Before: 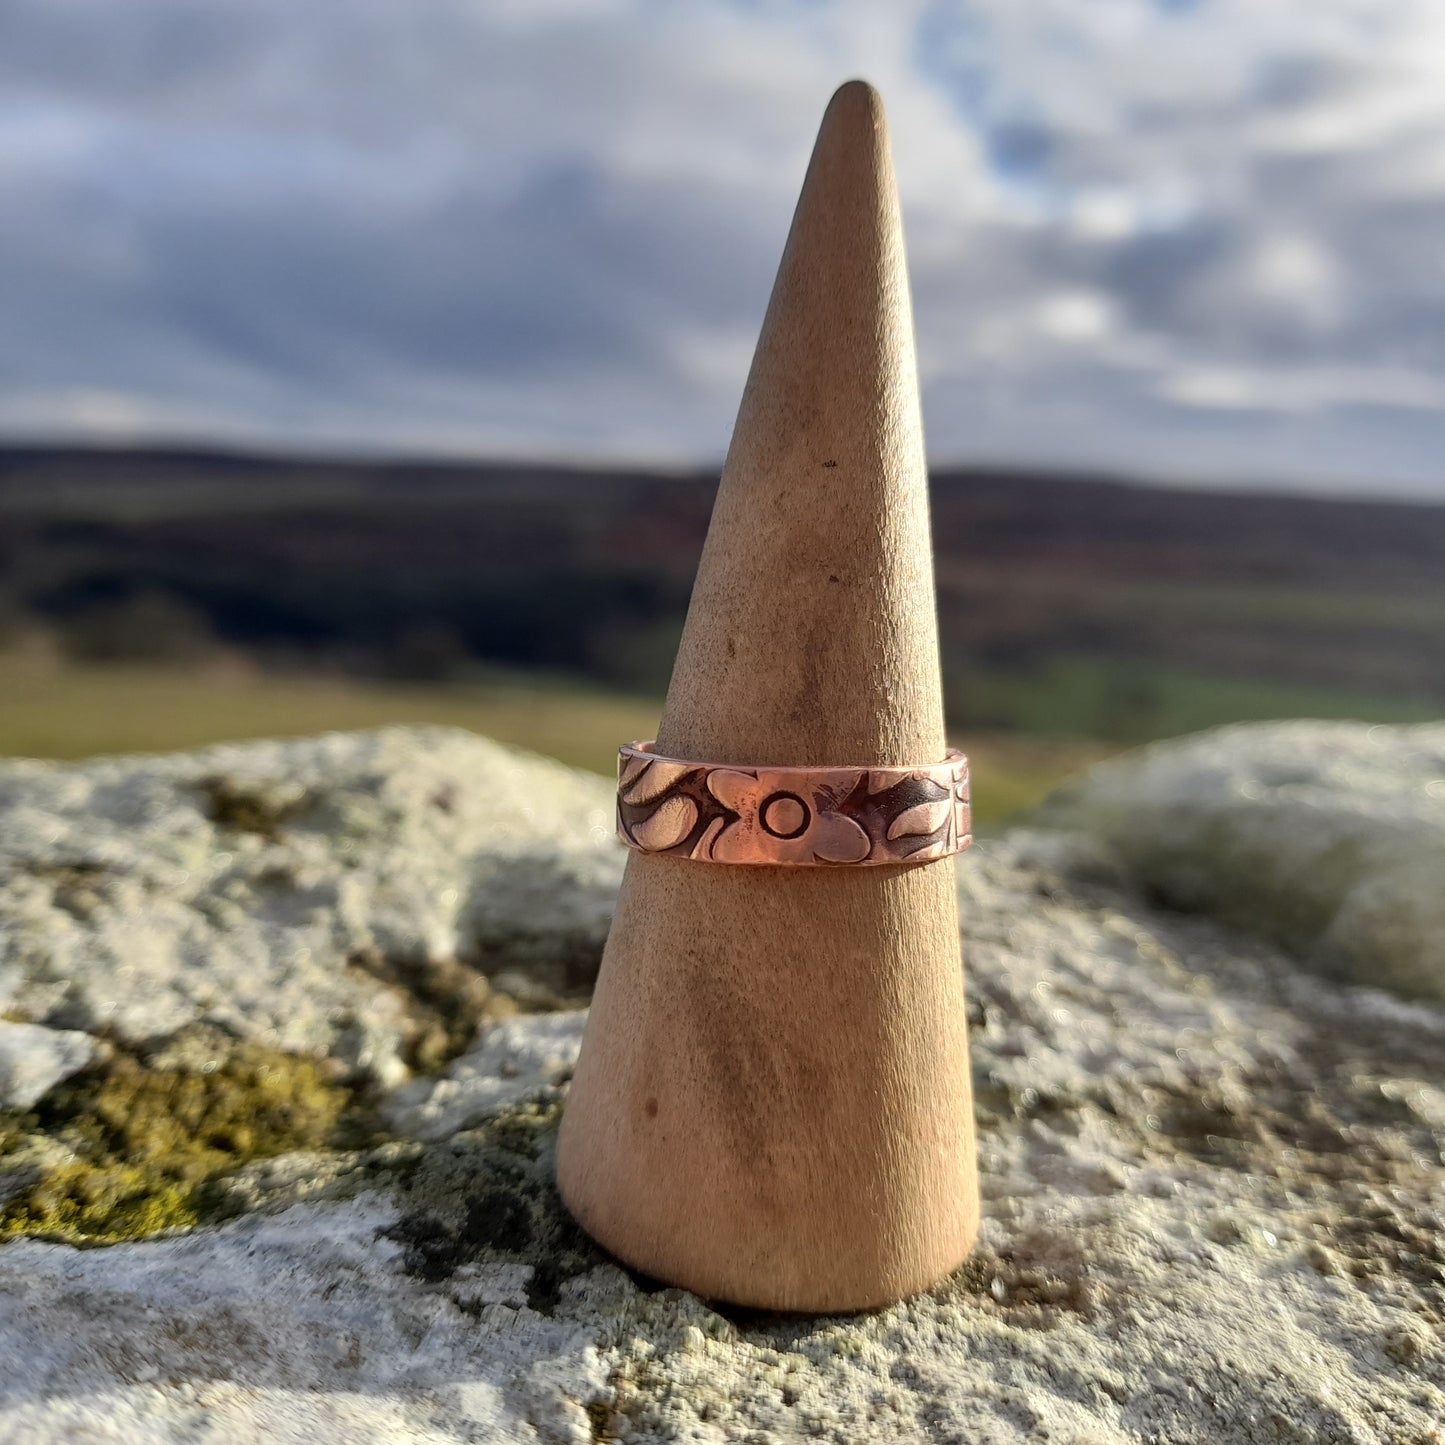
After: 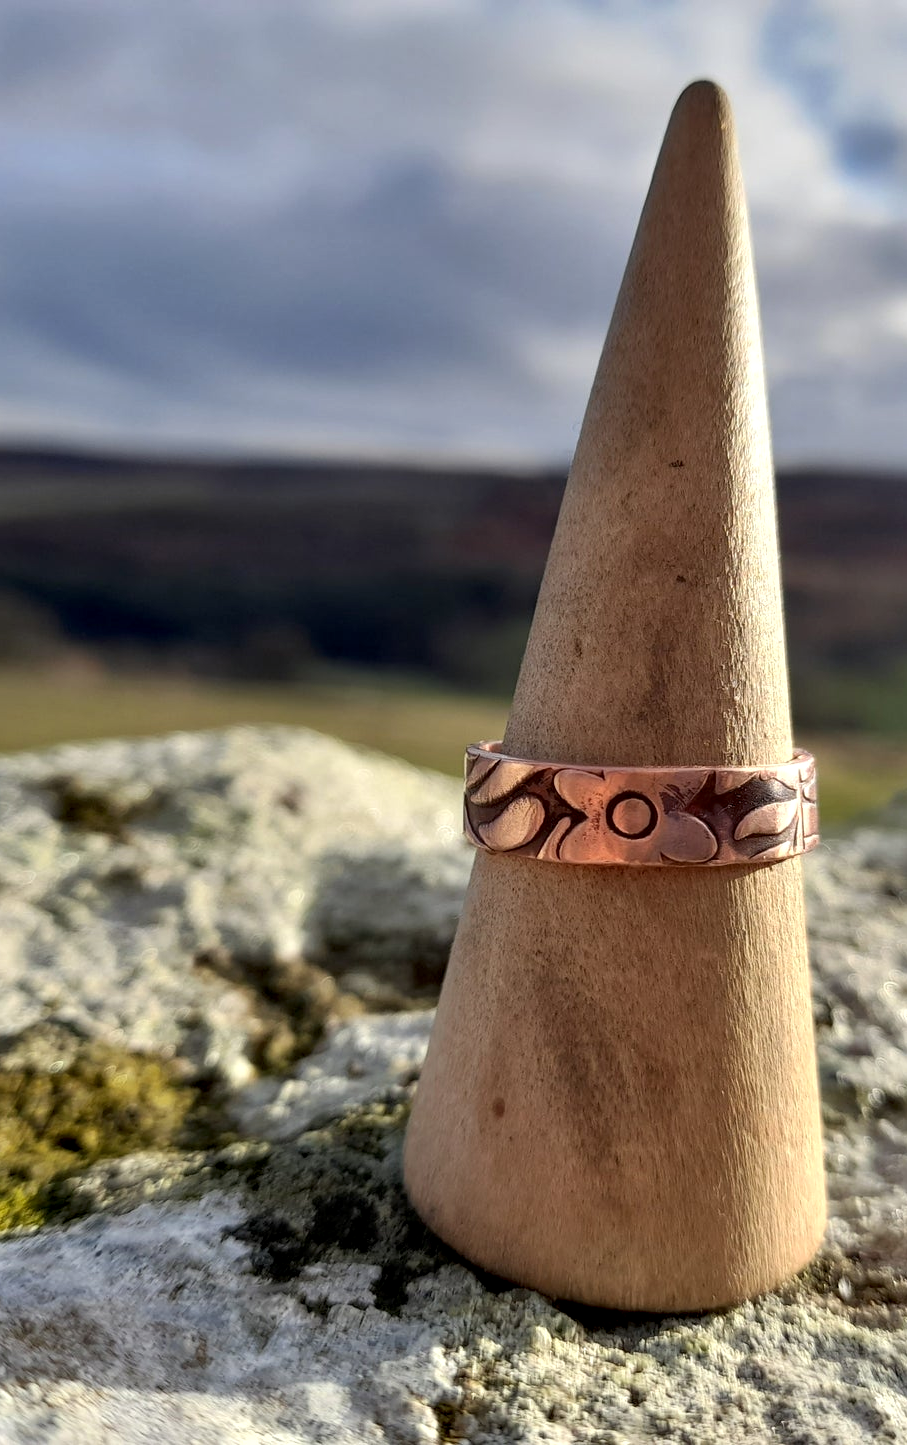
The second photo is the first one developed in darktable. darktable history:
crop: left 10.644%, right 26.528%
contrast equalizer: octaves 7, y [[0.6 ×6], [0.55 ×6], [0 ×6], [0 ×6], [0 ×6]], mix 0.35
